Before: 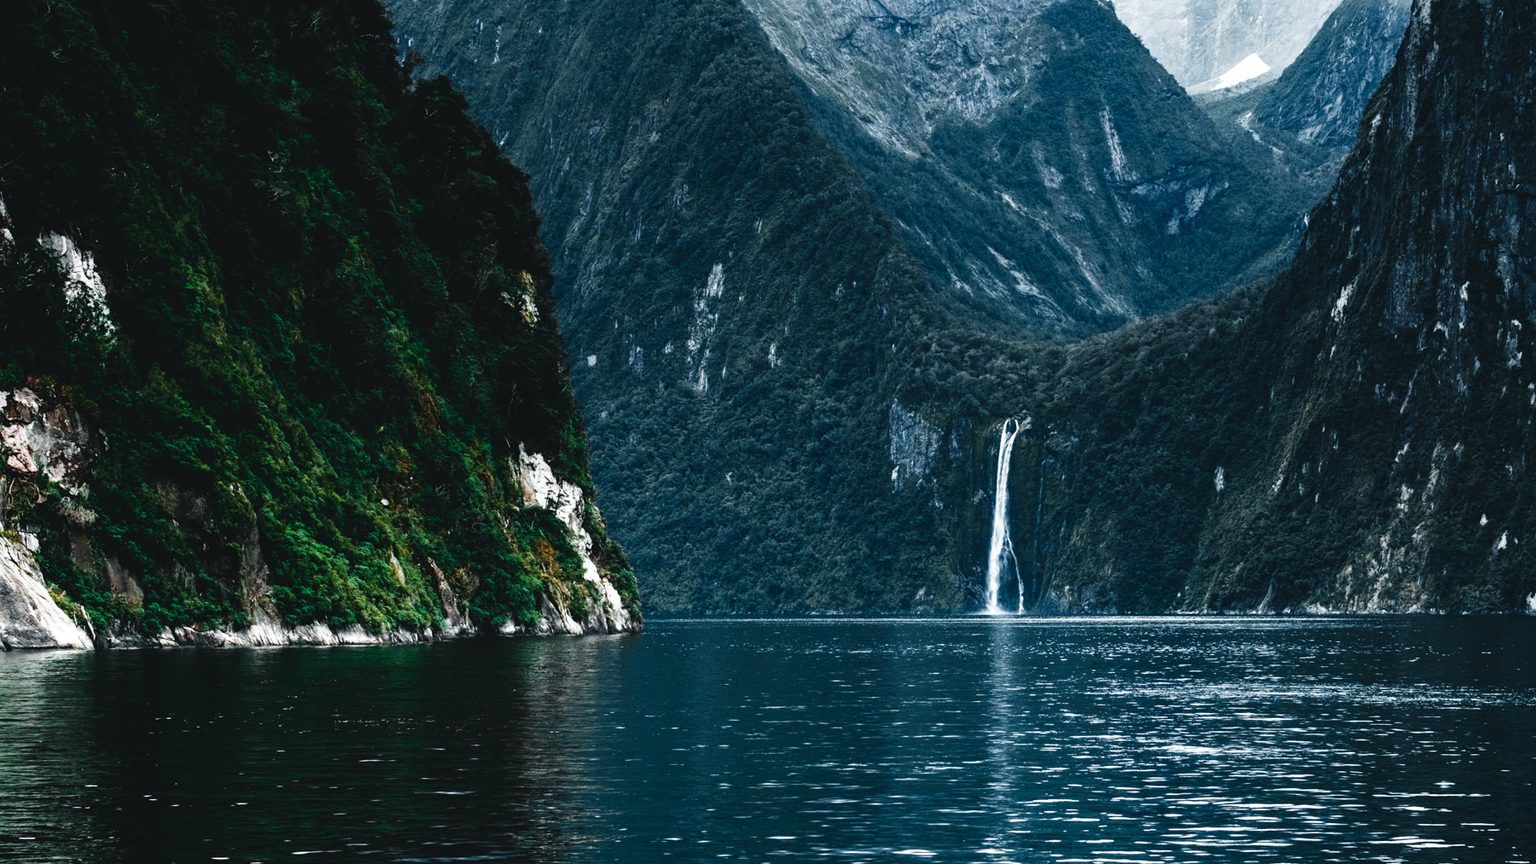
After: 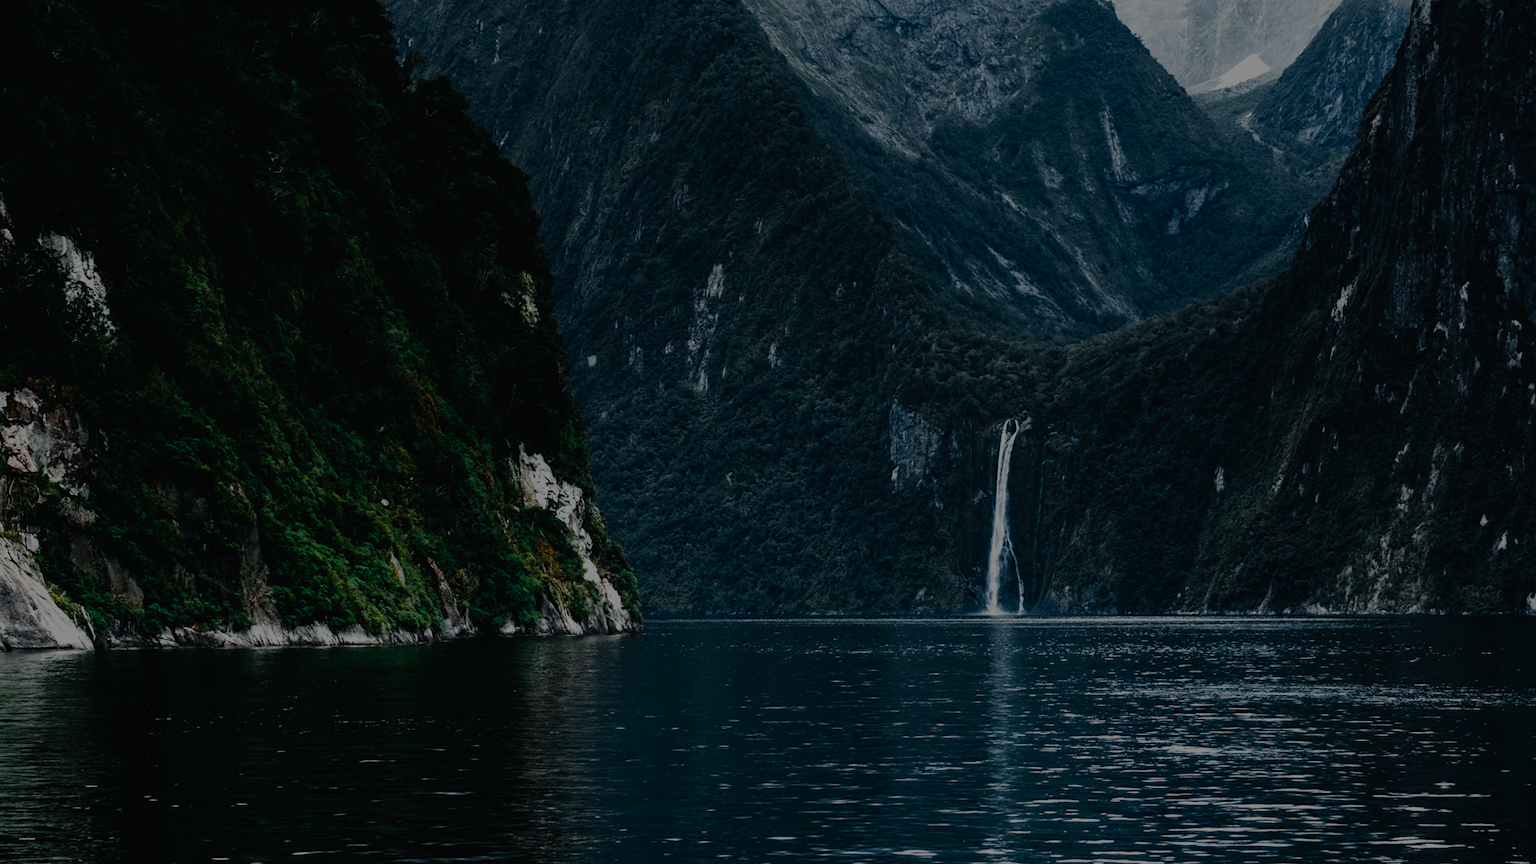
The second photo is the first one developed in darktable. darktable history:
exposure: exposure -1.965 EV, compensate highlight preservation false
